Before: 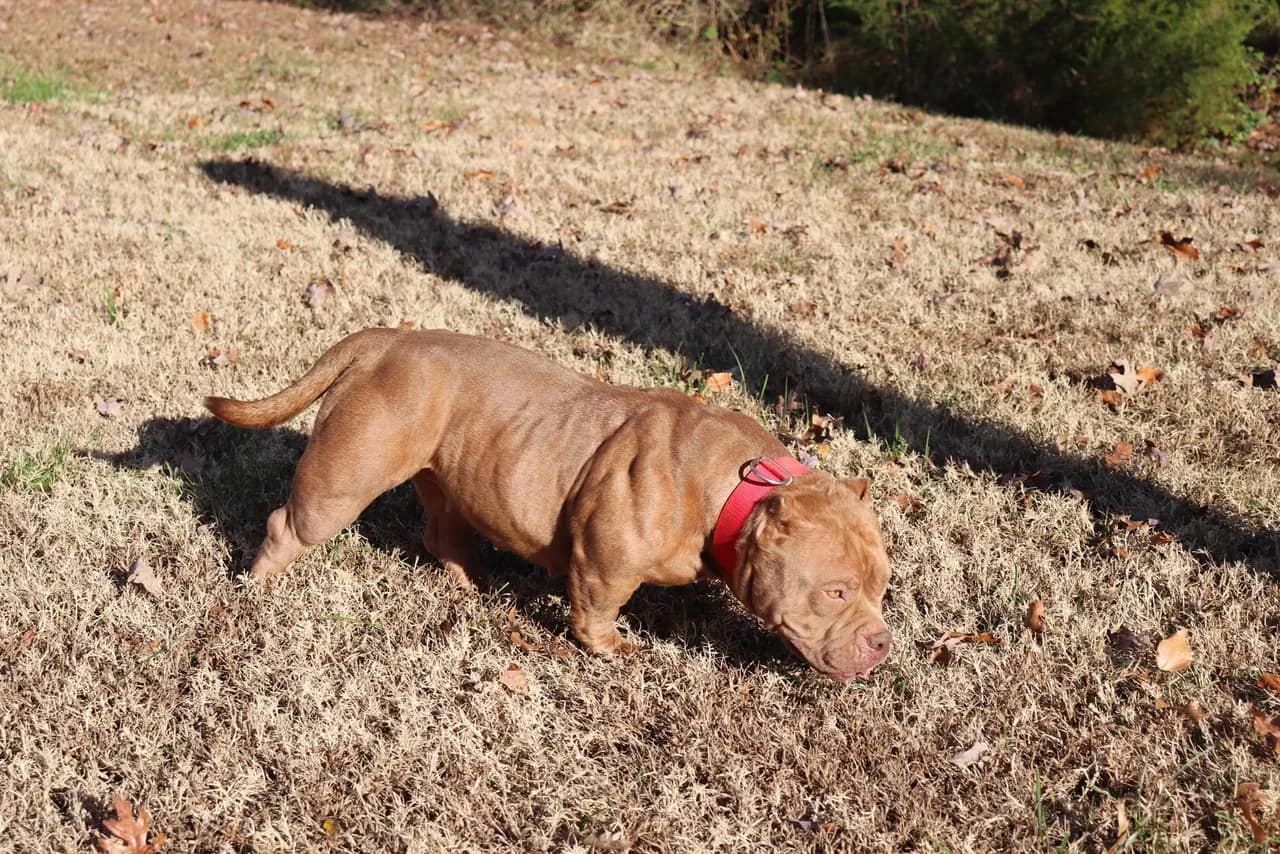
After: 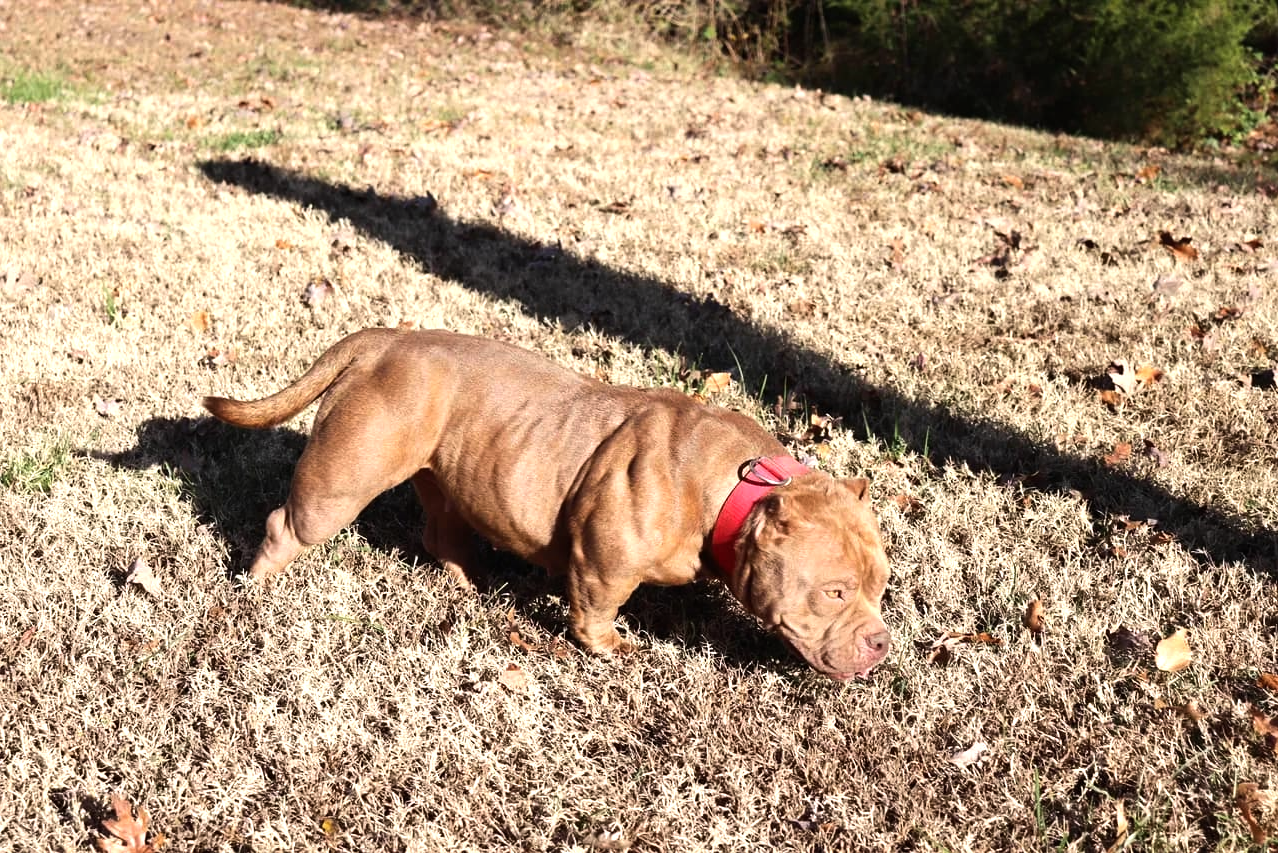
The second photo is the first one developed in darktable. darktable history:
crop and rotate: left 0.126%
tone equalizer: -8 EV -0.75 EV, -7 EV -0.7 EV, -6 EV -0.6 EV, -5 EV -0.4 EV, -3 EV 0.4 EV, -2 EV 0.6 EV, -1 EV 0.7 EV, +0 EV 0.75 EV, edges refinement/feathering 500, mask exposure compensation -1.57 EV, preserve details no
